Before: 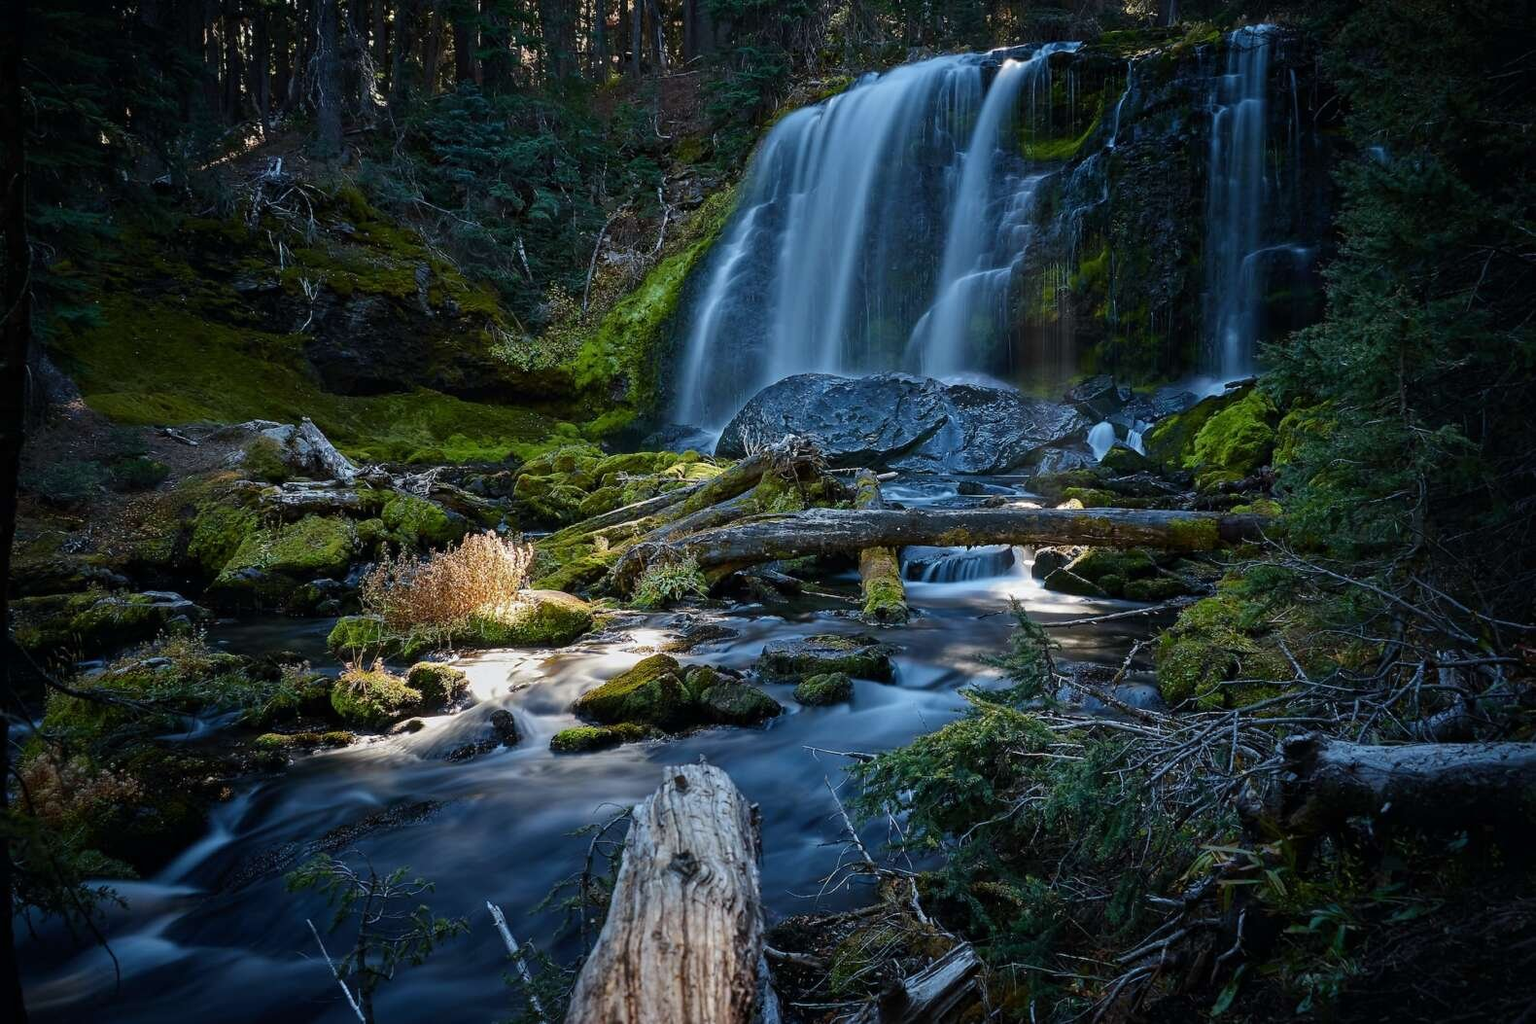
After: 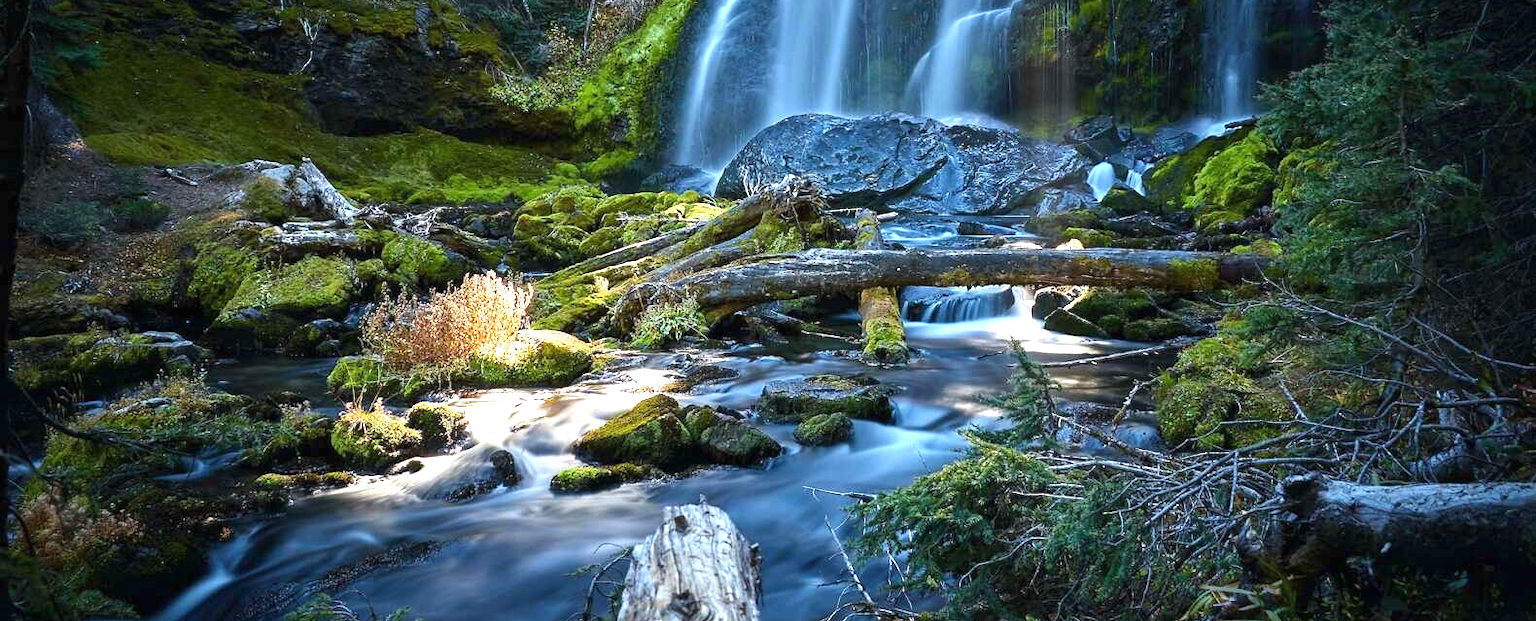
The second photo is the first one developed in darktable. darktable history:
exposure: black level correction 0, exposure 1.2 EV, compensate highlight preservation false
crop and rotate: top 25.357%, bottom 13.942%
